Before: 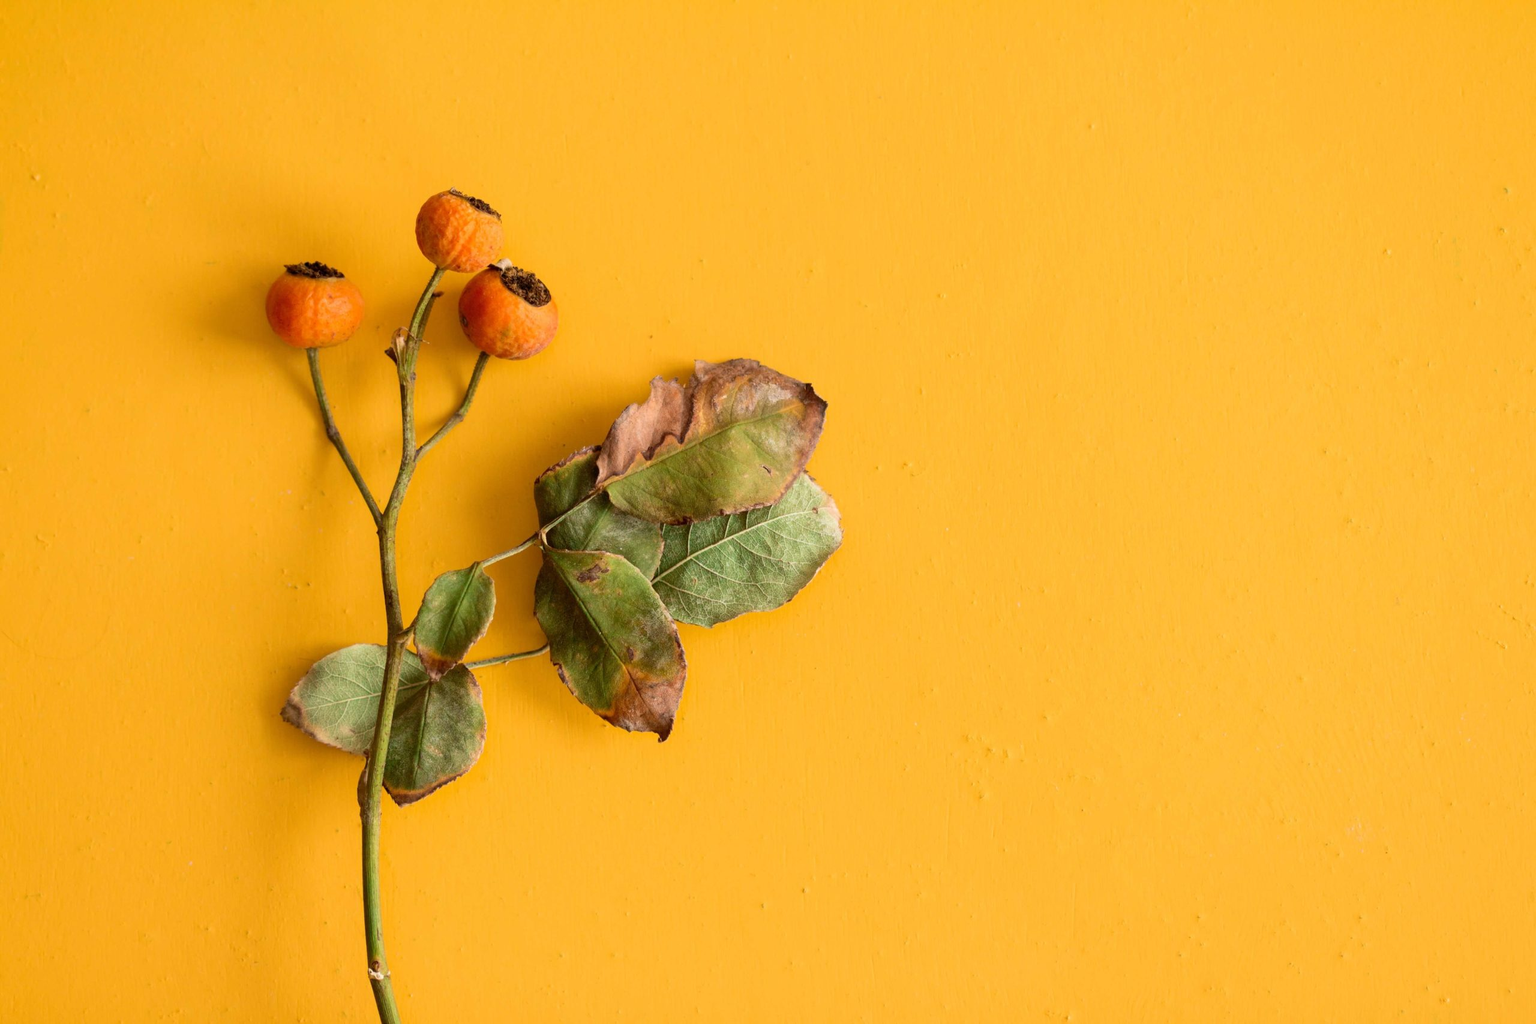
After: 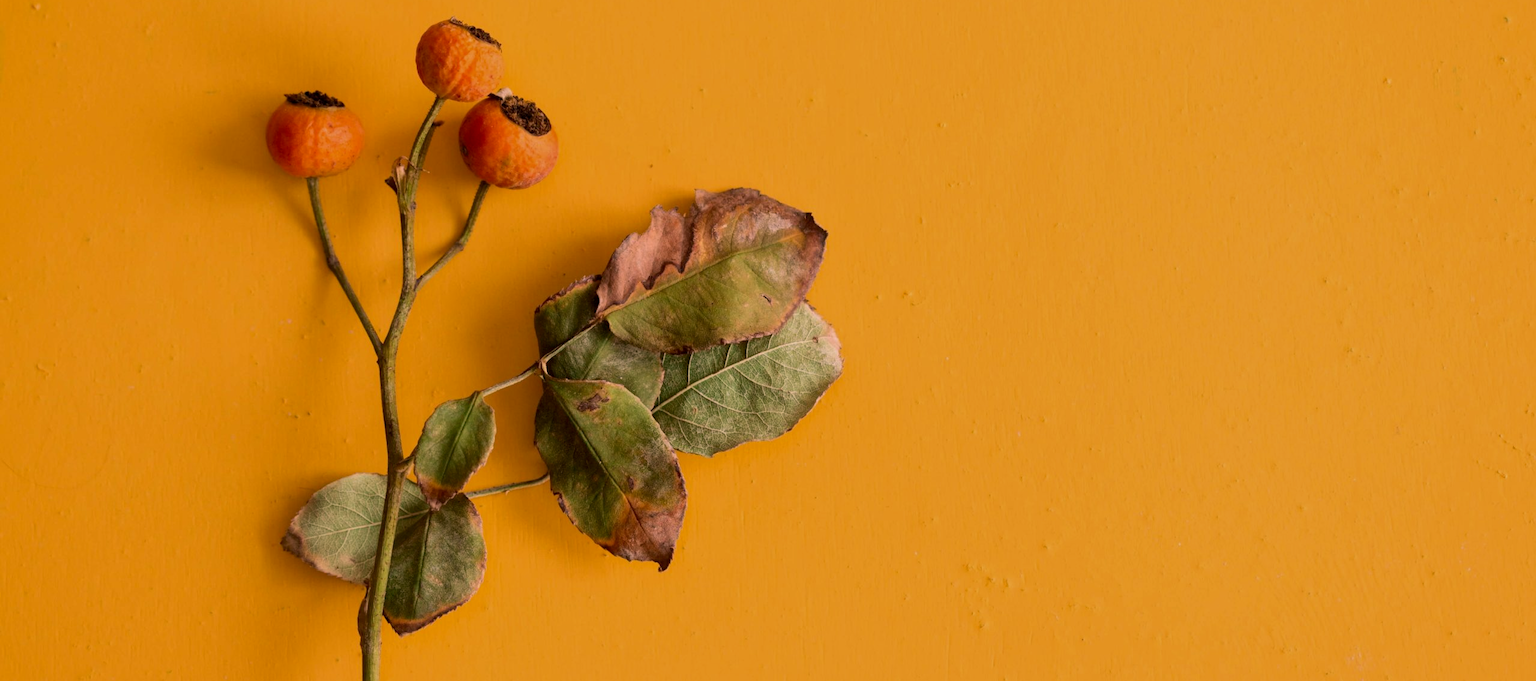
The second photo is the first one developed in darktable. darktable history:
exposure: exposure -0.582 EV, compensate highlight preservation false
crop: top 16.727%, bottom 16.727%
color correction: highlights a* 14.52, highlights b* 4.84
local contrast: mode bilateral grid, contrast 20, coarseness 50, detail 120%, midtone range 0.2
